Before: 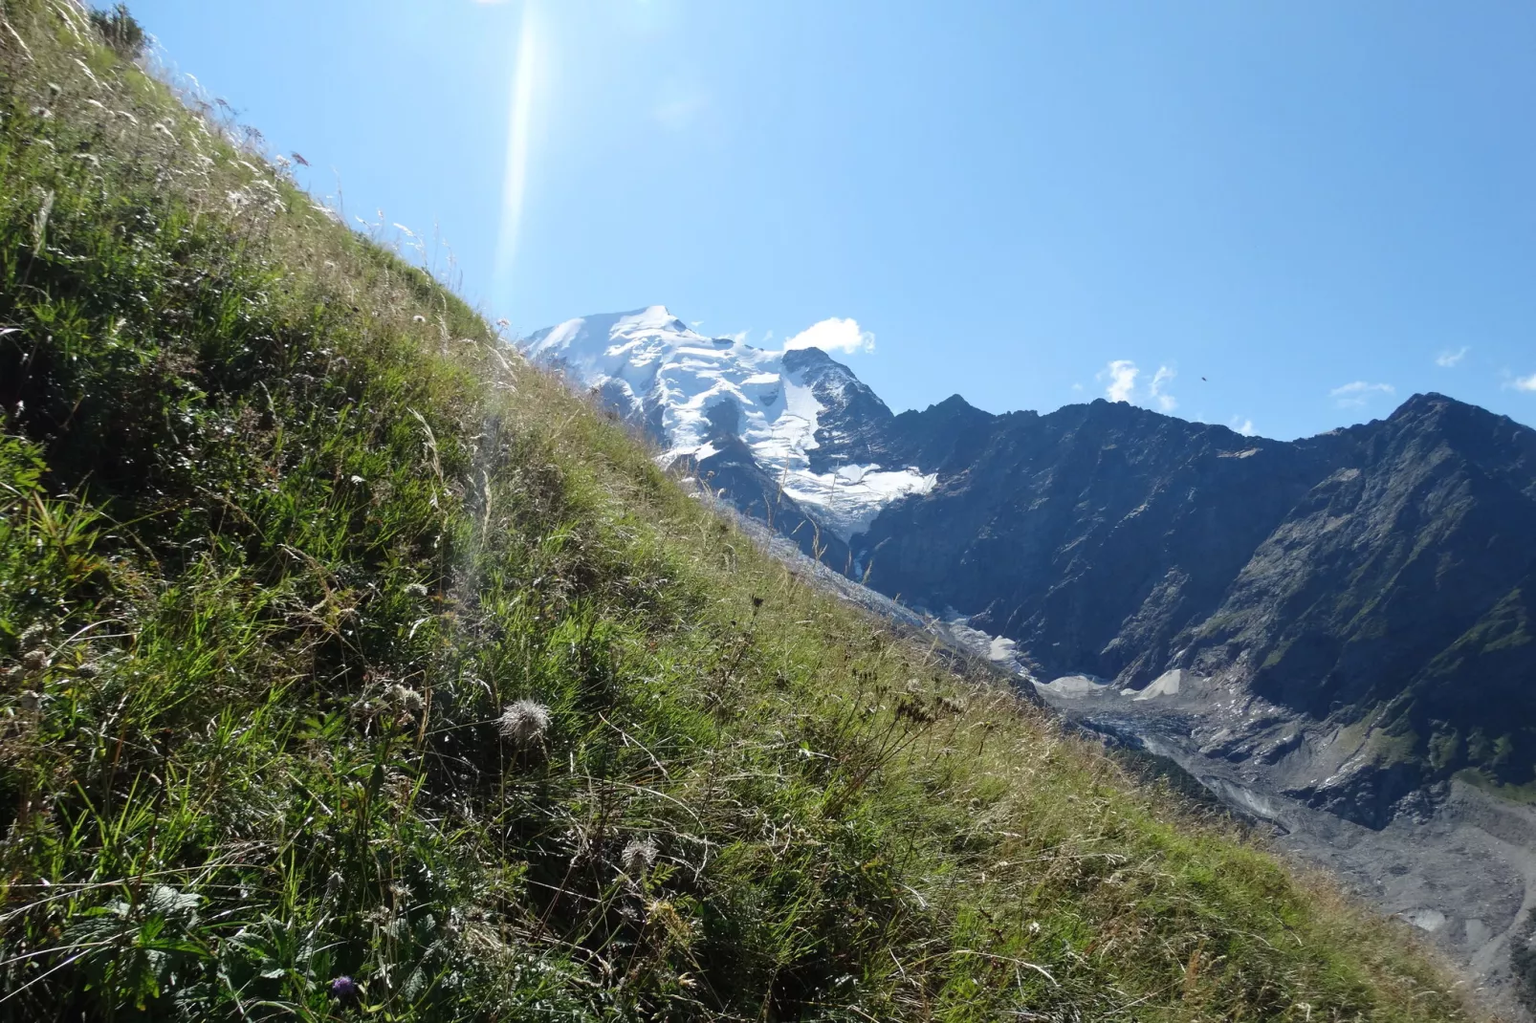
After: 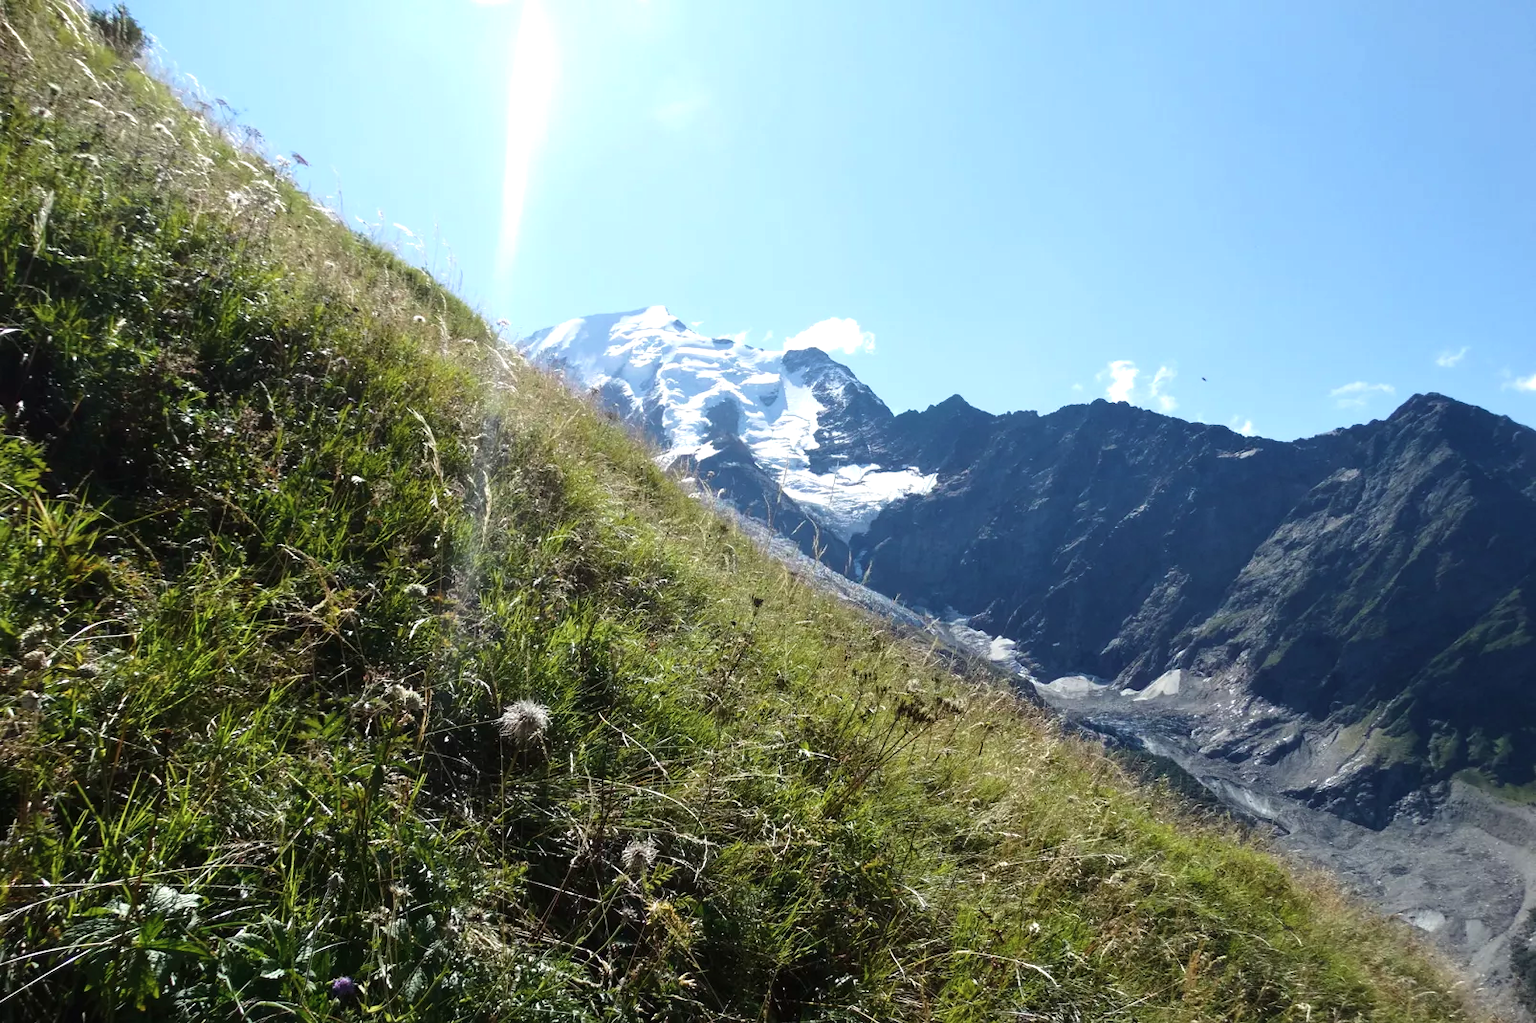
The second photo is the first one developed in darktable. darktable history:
velvia: strength 14.58%
contrast brightness saturation: contrast 0.099, saturation -0.304
color balance rgb: perceptual saturation grading › global saturation 29.738%, perceptual brilliance grading › global brilliance 10.87%, global vibrance 20%
